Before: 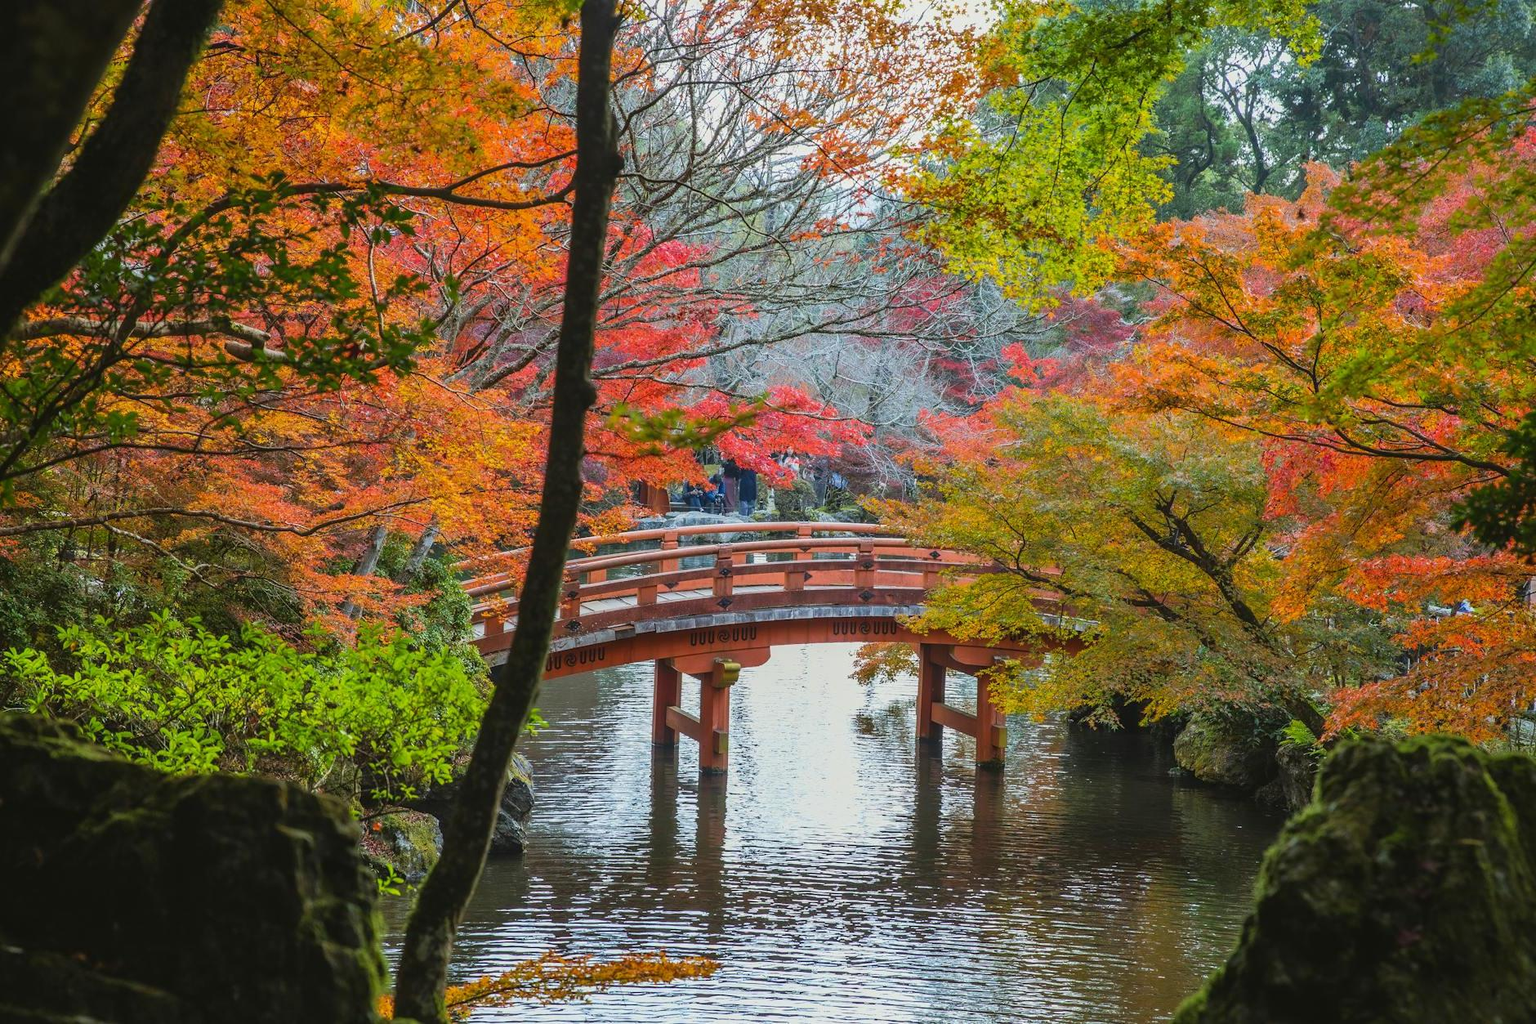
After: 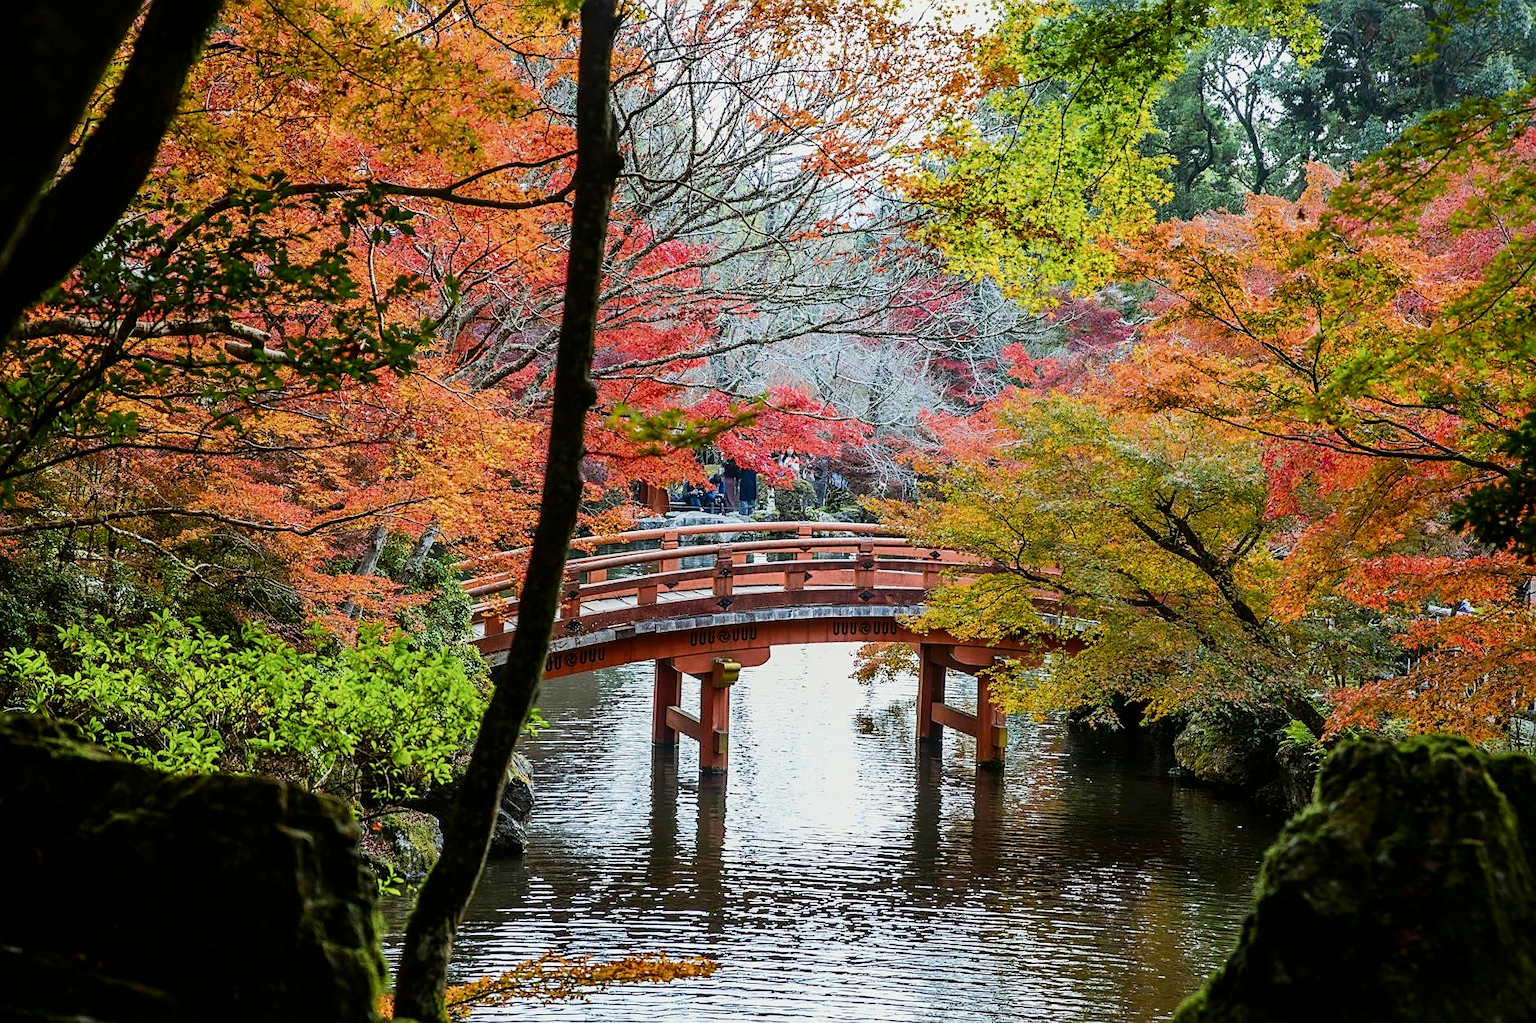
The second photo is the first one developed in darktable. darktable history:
sharpen: amount 0.5
exposure: black level correction 0, exposure 0.5 EV, compensate exposure bias true, compensate highlight preservation false
filmic rgb: black relative exposure -8 EV, white relative exposure 3.96 EV, hardness 4.14, contrast 0.995
contrast brightness saturation: contrast 0.134, brightness -0.244, saturation 0.136
tone equalizer: -8 EV -0.41 EV, -7 EV -0.356 EV, -6 EV -0.355 EV, -5 EV -0.243 EV, -3 EV 0.236 EV, -2 EV 0.337 EV, -1 EV 0.373 EV, +0 EV 0.443 EV
color correction: highlights b* 0.054, saturation 0.803
